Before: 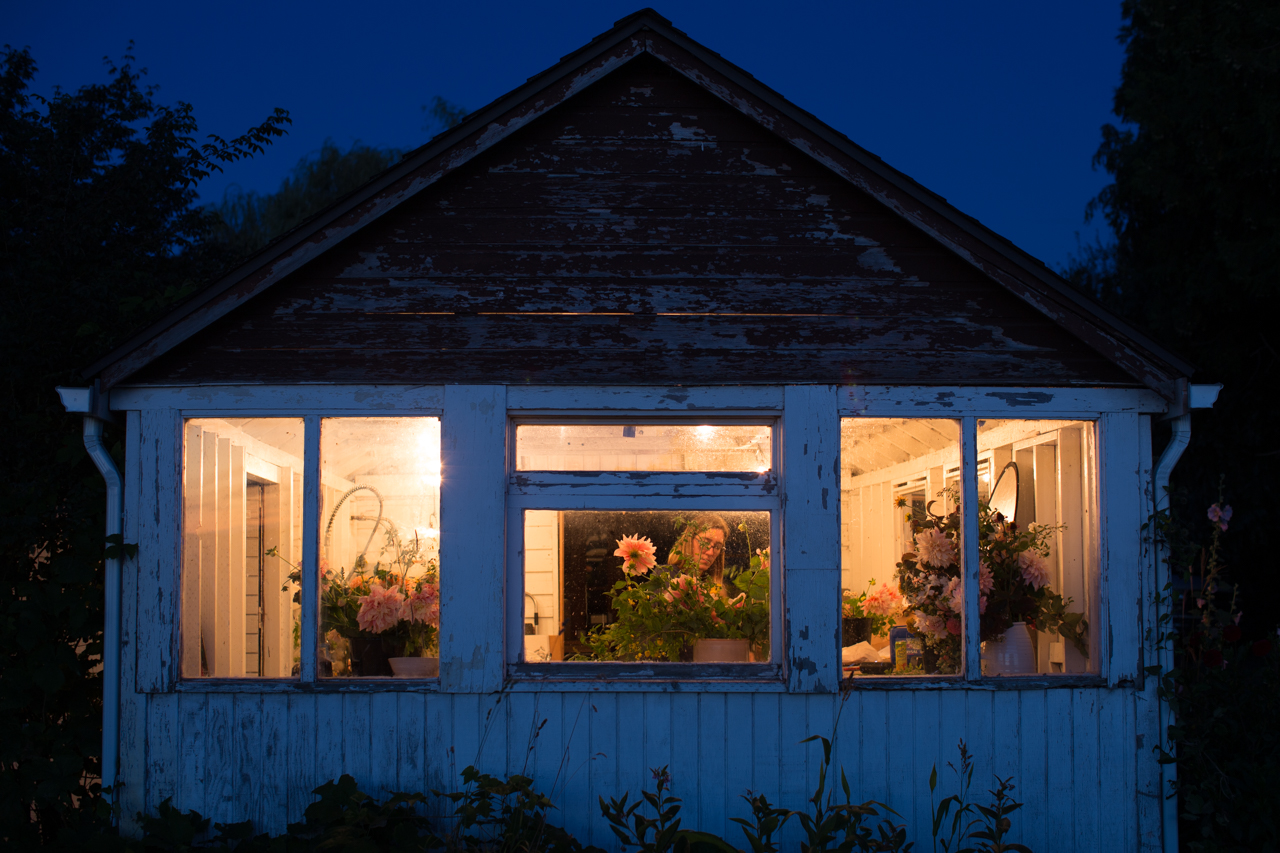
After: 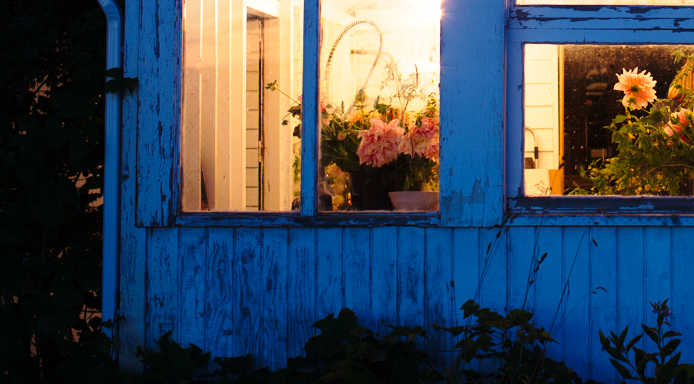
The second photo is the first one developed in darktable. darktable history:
crop and rotate: top 54.781%, right 45.717%, bottom 0.135%
base curve: curves: ch0 [(0, 0) (0.028, 0.03) (0.121, 0.232) (0.46, 0.748) (0.859, 0.968) (1, 1)], preserve colors none
